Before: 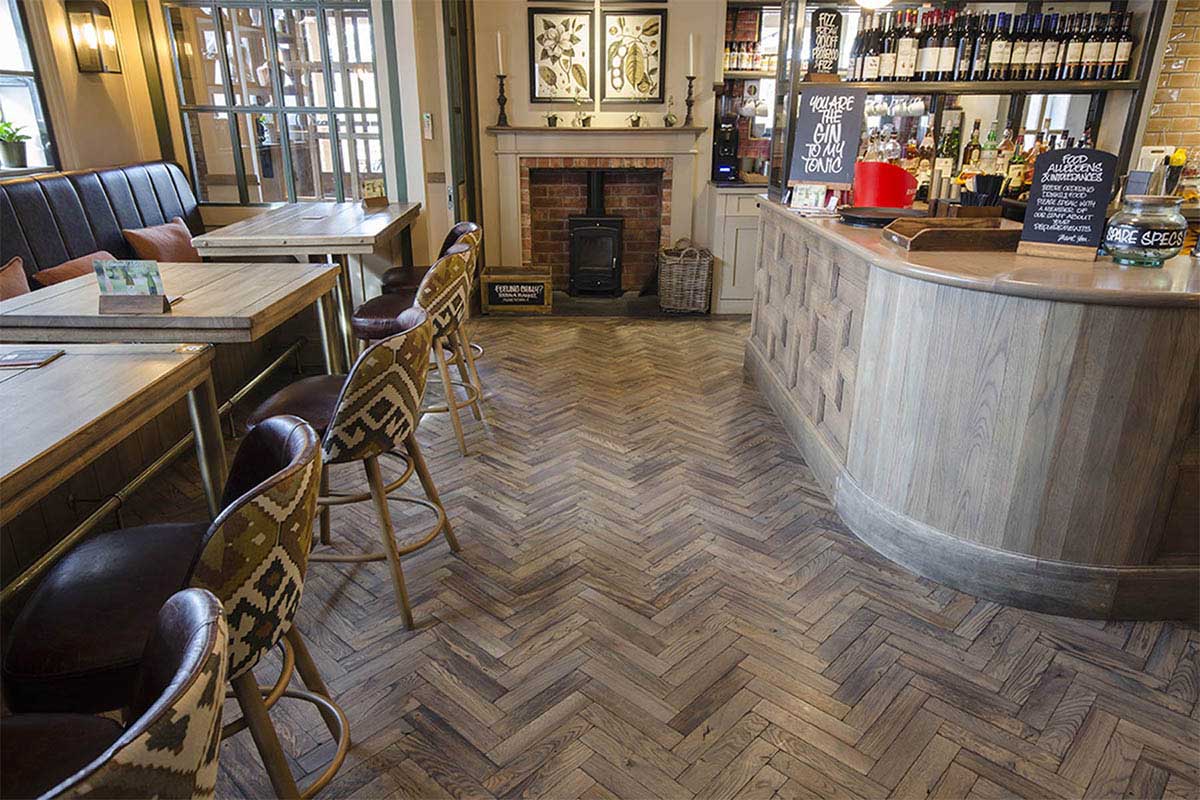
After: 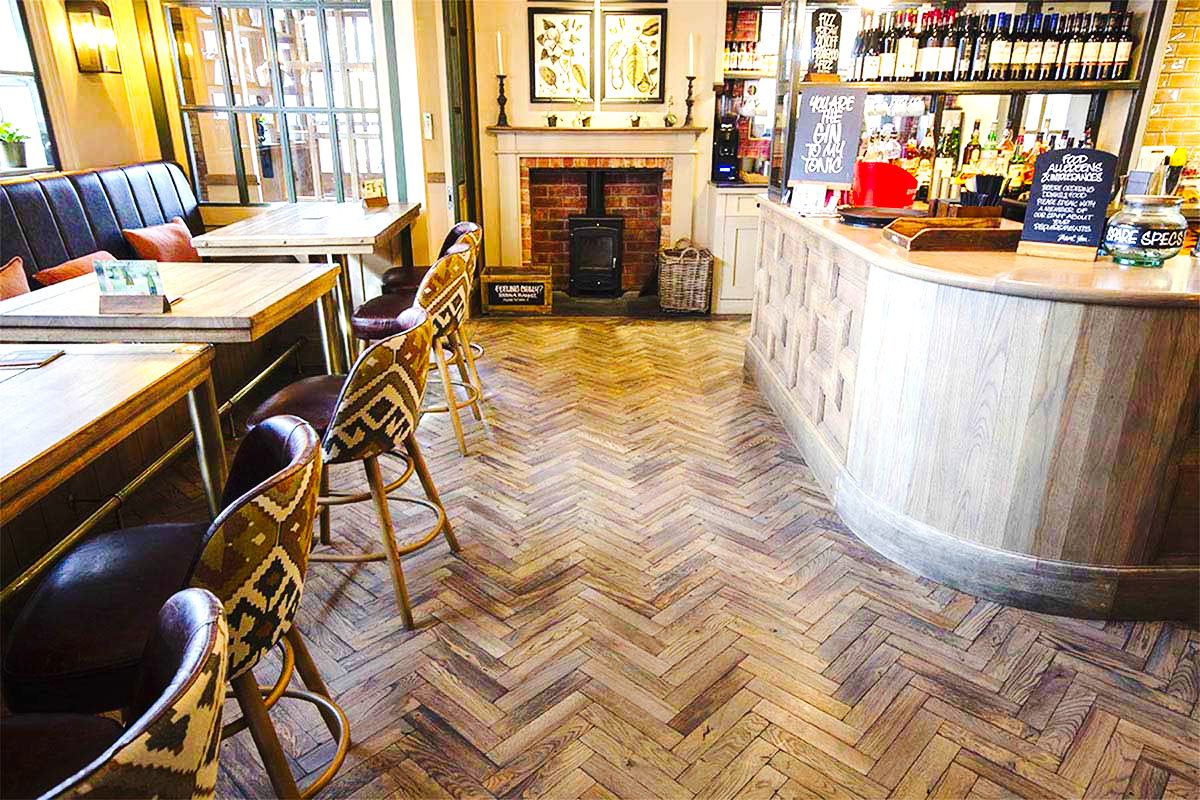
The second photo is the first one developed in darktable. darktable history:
contrast brightness saturation: brightness -0.02, saturation 0.35
tone curve: curves: ch0 [(0, 0) (0.003, 0.008) (0.011, 0.011) (0.025, 0.018) (0.044, 0.028) (0.069, 0.039) (0.1, 0.056) (0.136, 0.081) (0.177, 0.118) (0.224, 0.164) (0.277, 0.223) (0.335, 0.3) (0.399, 0.399) (0.468, 0.51) (0.543, 0.618) (0.623, 0.71) (0.709, 0.79) (0.801, 0.865) (0.898, 0.93) (1, 1)], preserve colors none
exposure: black level correction 0, exposure 1.1 EV, compensate exposure bias true, compensate highlight preservation false
graduated density: rotation -180°, offset 27.42
